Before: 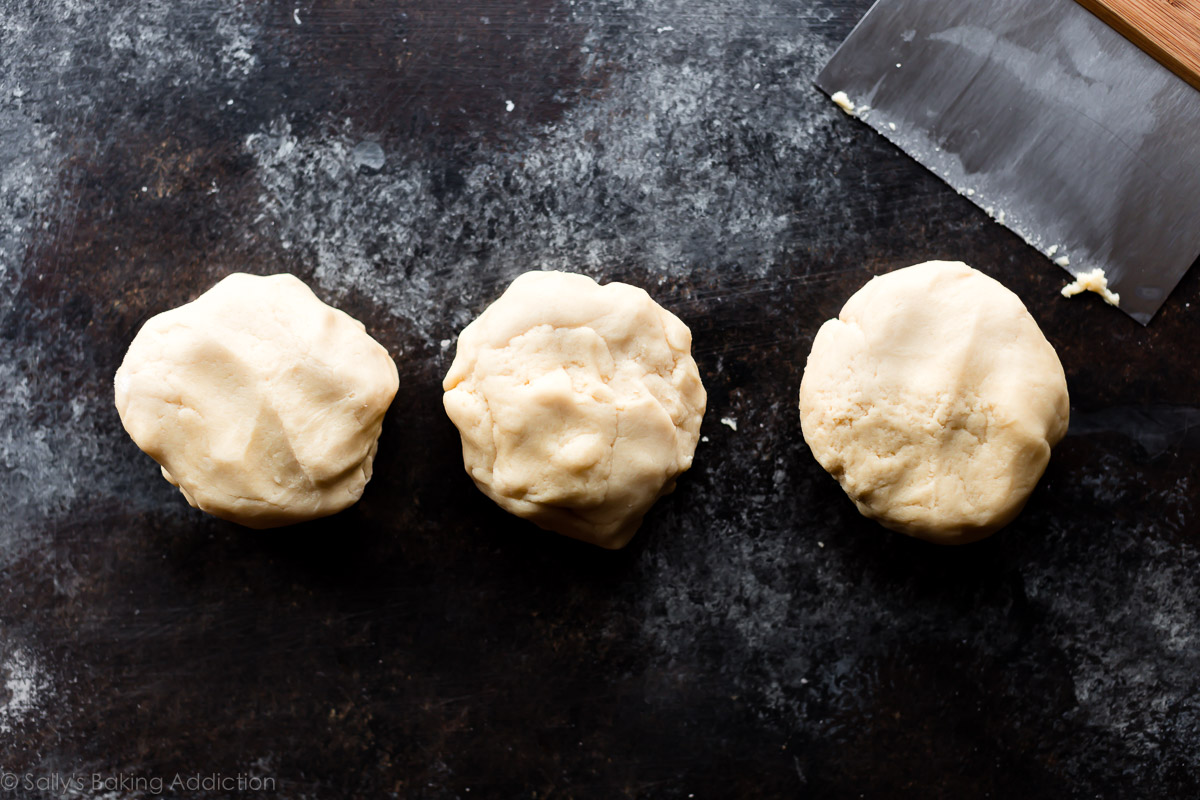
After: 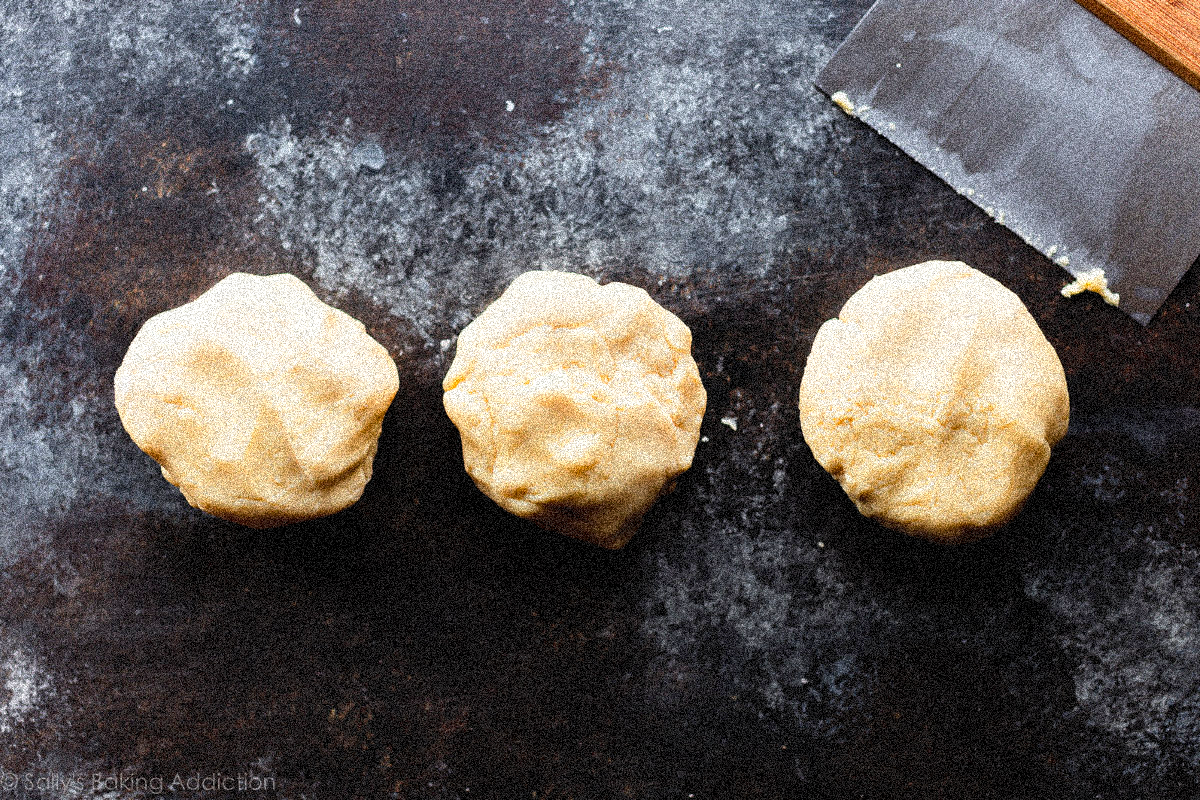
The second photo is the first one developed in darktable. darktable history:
grain: coarseness 3.75 ISO, strength 100%, mid-tones bias 0%
contrast brightness saturation: contrast 0.07, brightness 0.18, saturation 0.4
